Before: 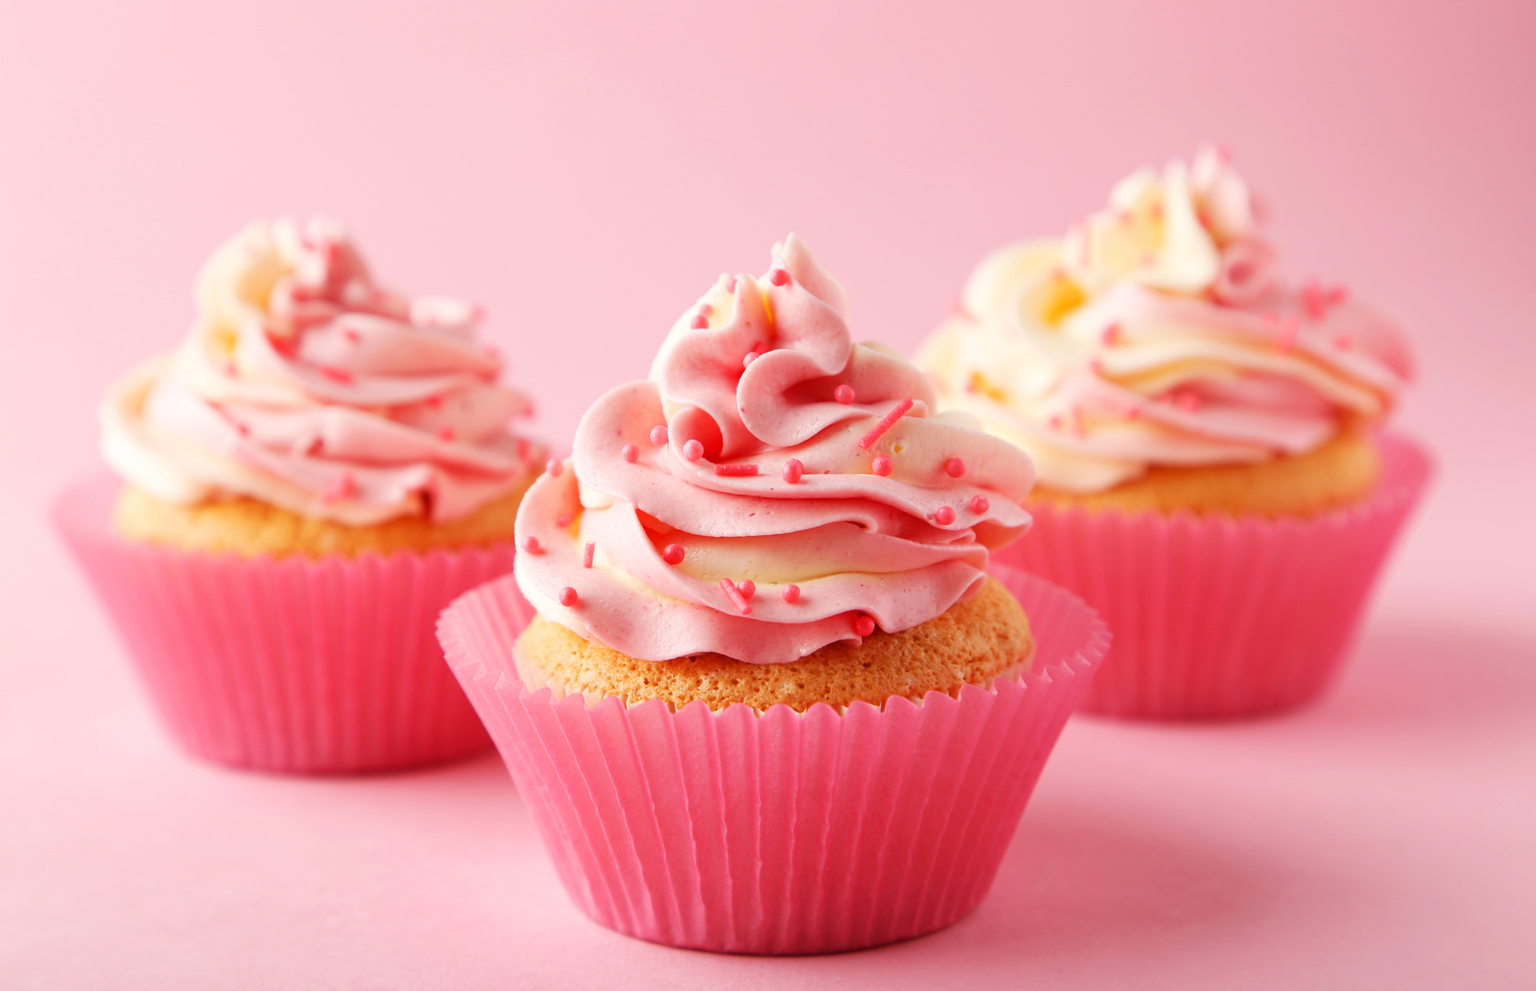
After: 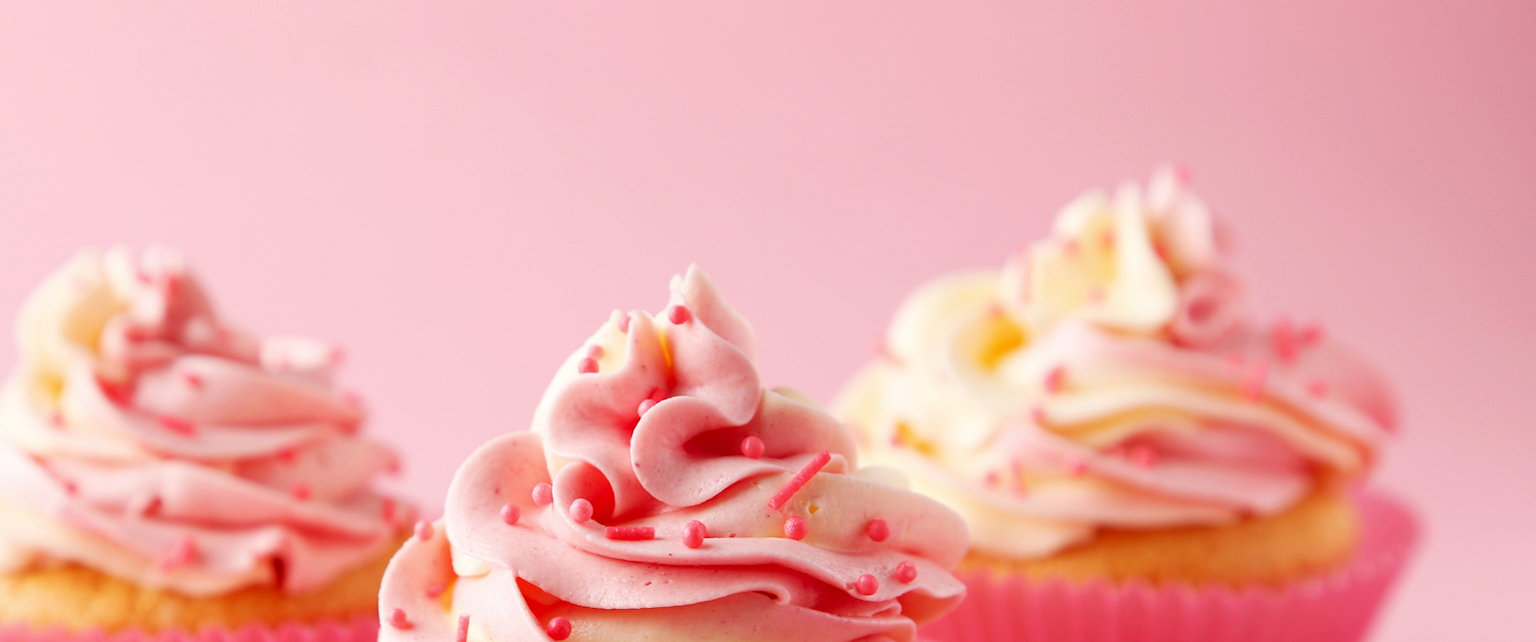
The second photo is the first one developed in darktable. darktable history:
crop and rotate: left 11.812%, bottom 42.776%
contrast brightness saturation: contrast 0.03, brightness -0.04
